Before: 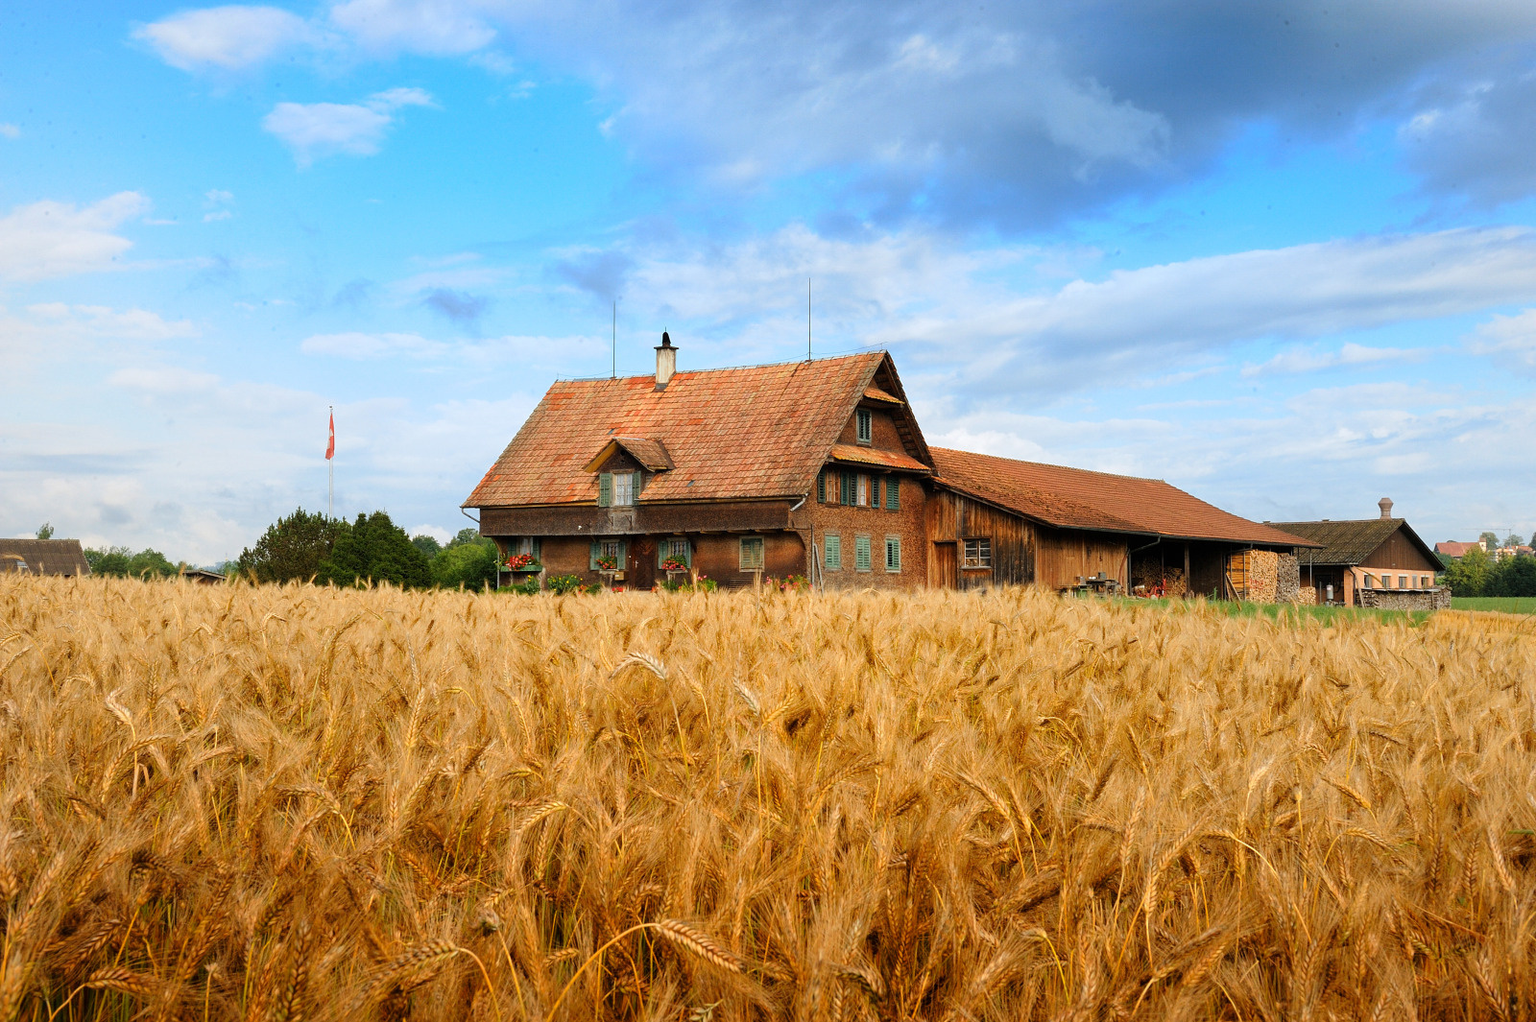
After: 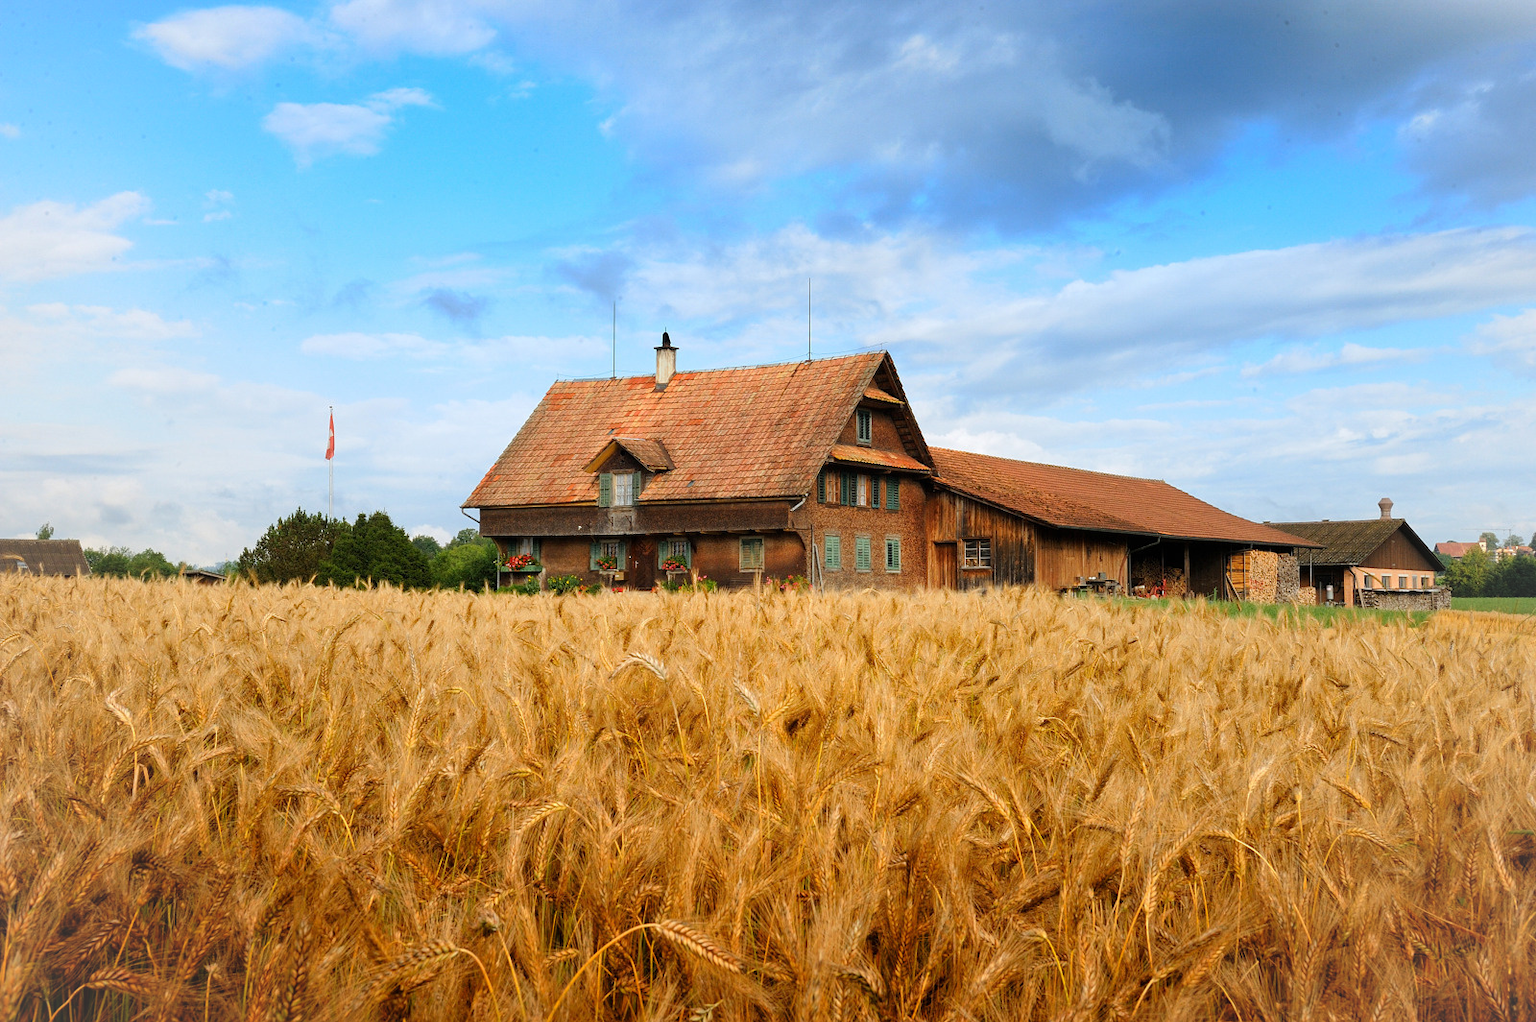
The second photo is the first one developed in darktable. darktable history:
vignetting: fall-off radius 60.76%, brightness 0.056, saturation 0.001, unbound false
